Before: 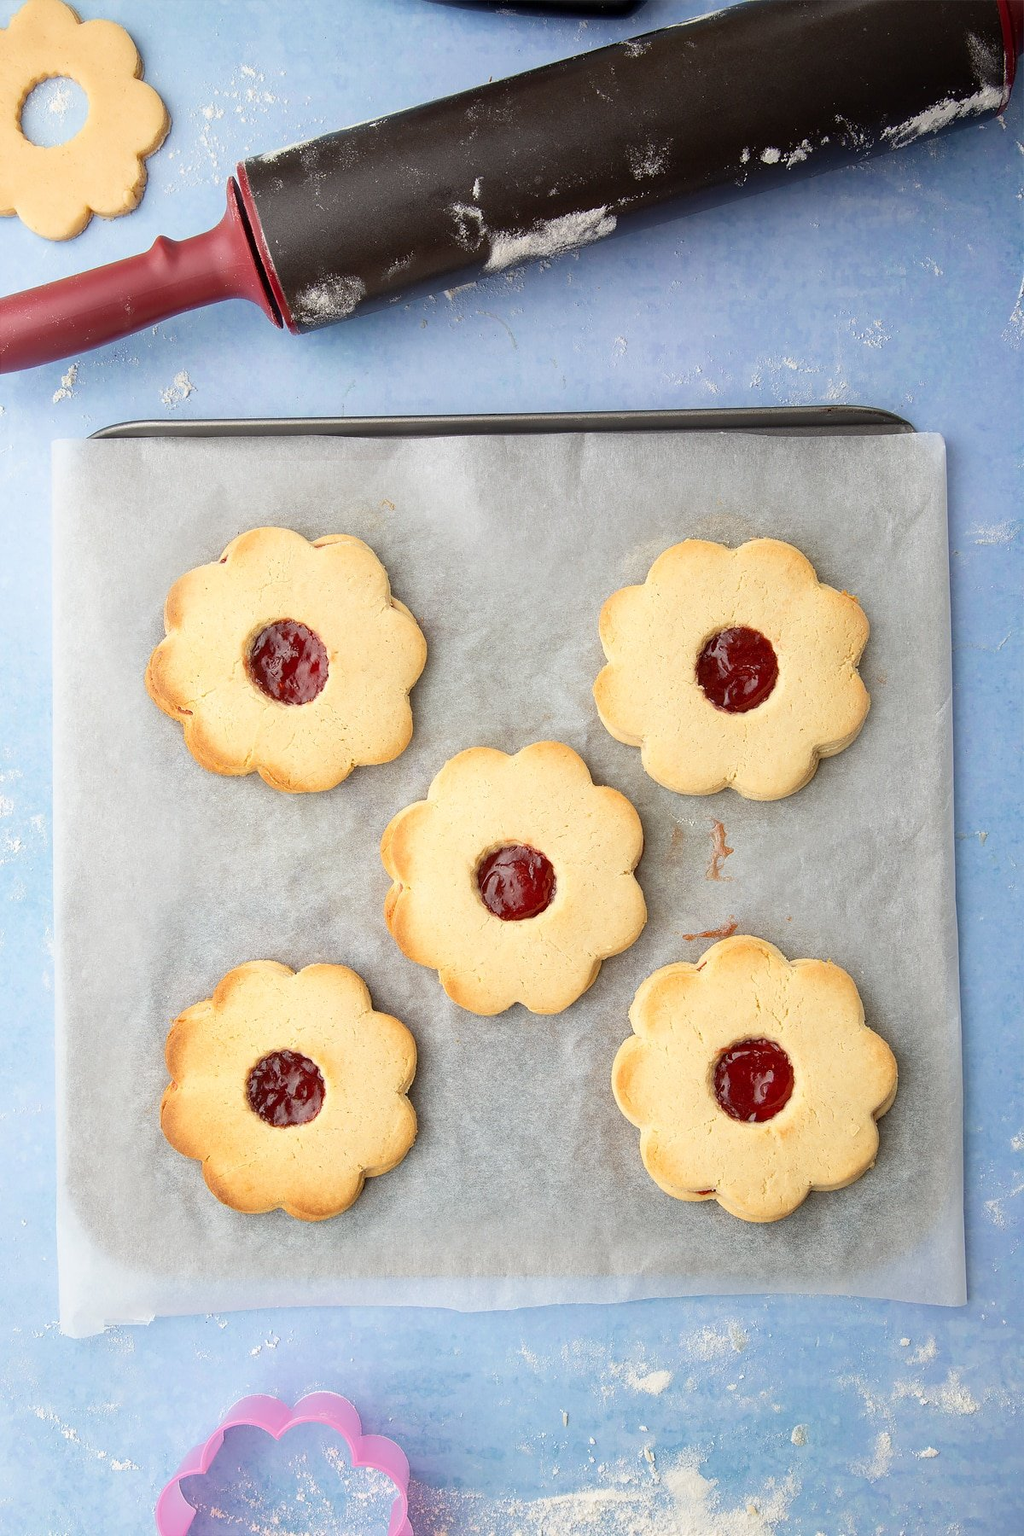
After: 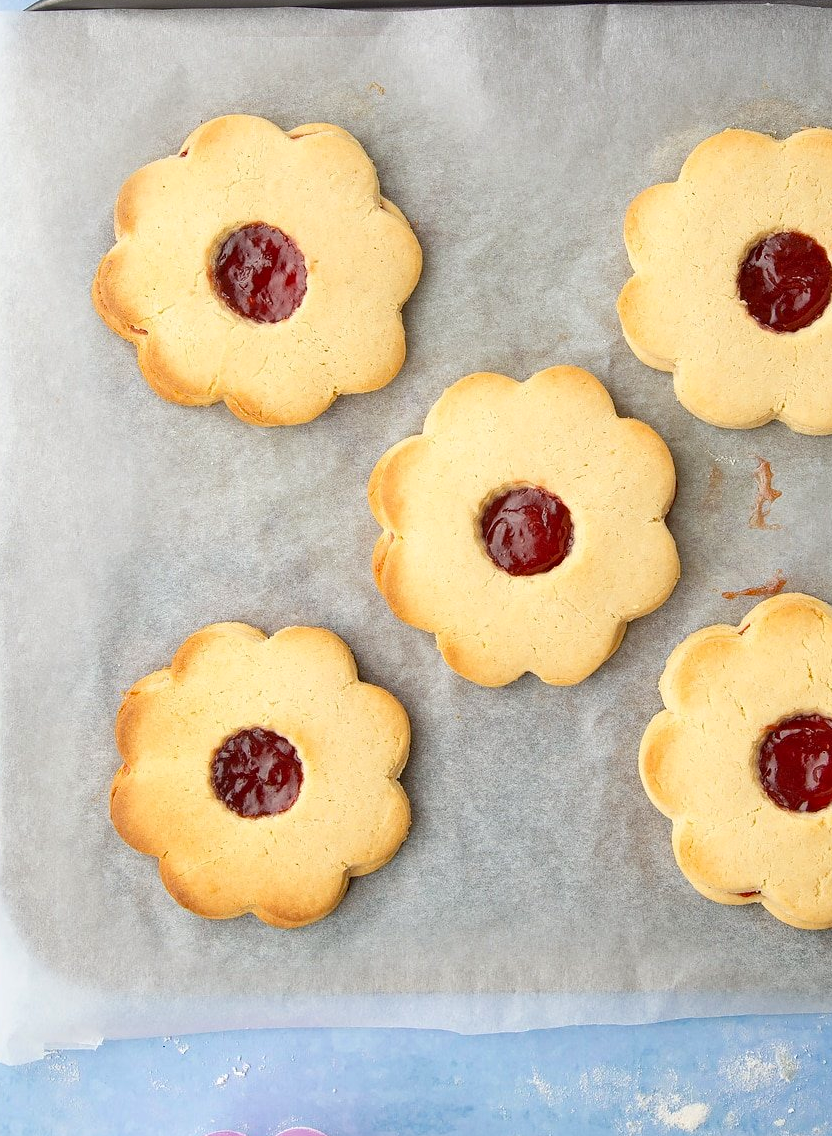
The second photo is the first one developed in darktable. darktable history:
crop: left 6.509%, top 27.982%, right 24.102%, bottom 8.873%
haze removal: compatibility mode true, adaptive false
